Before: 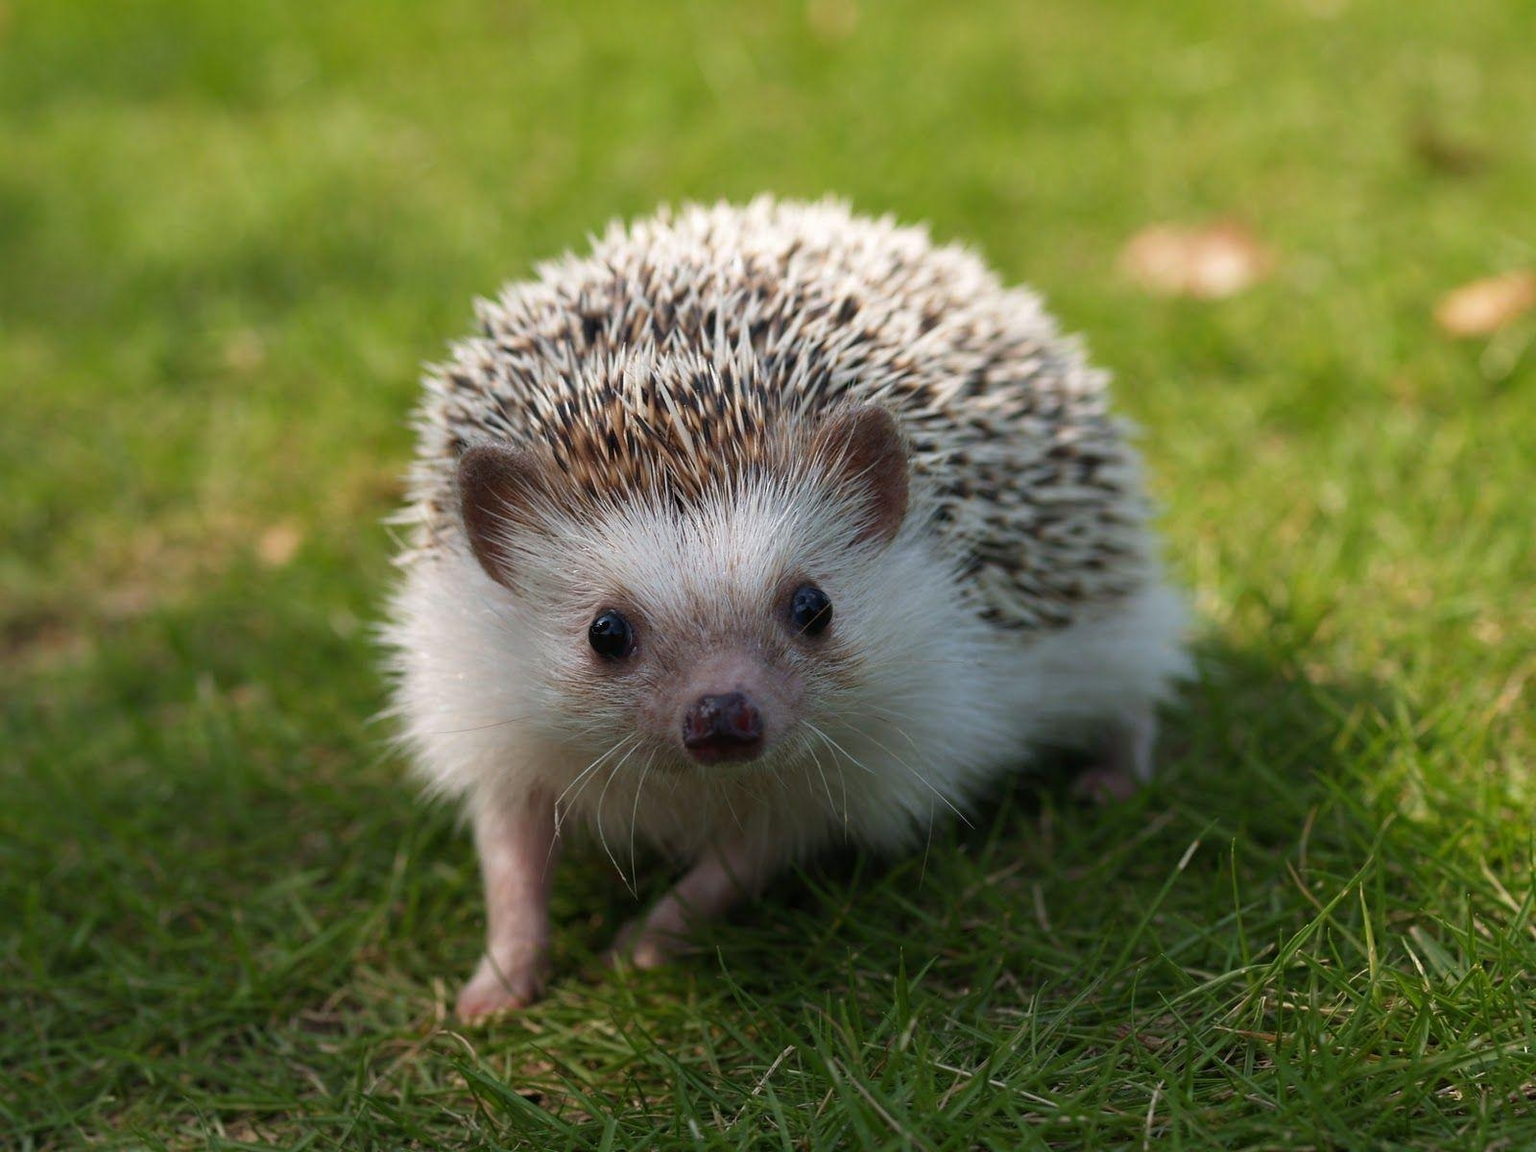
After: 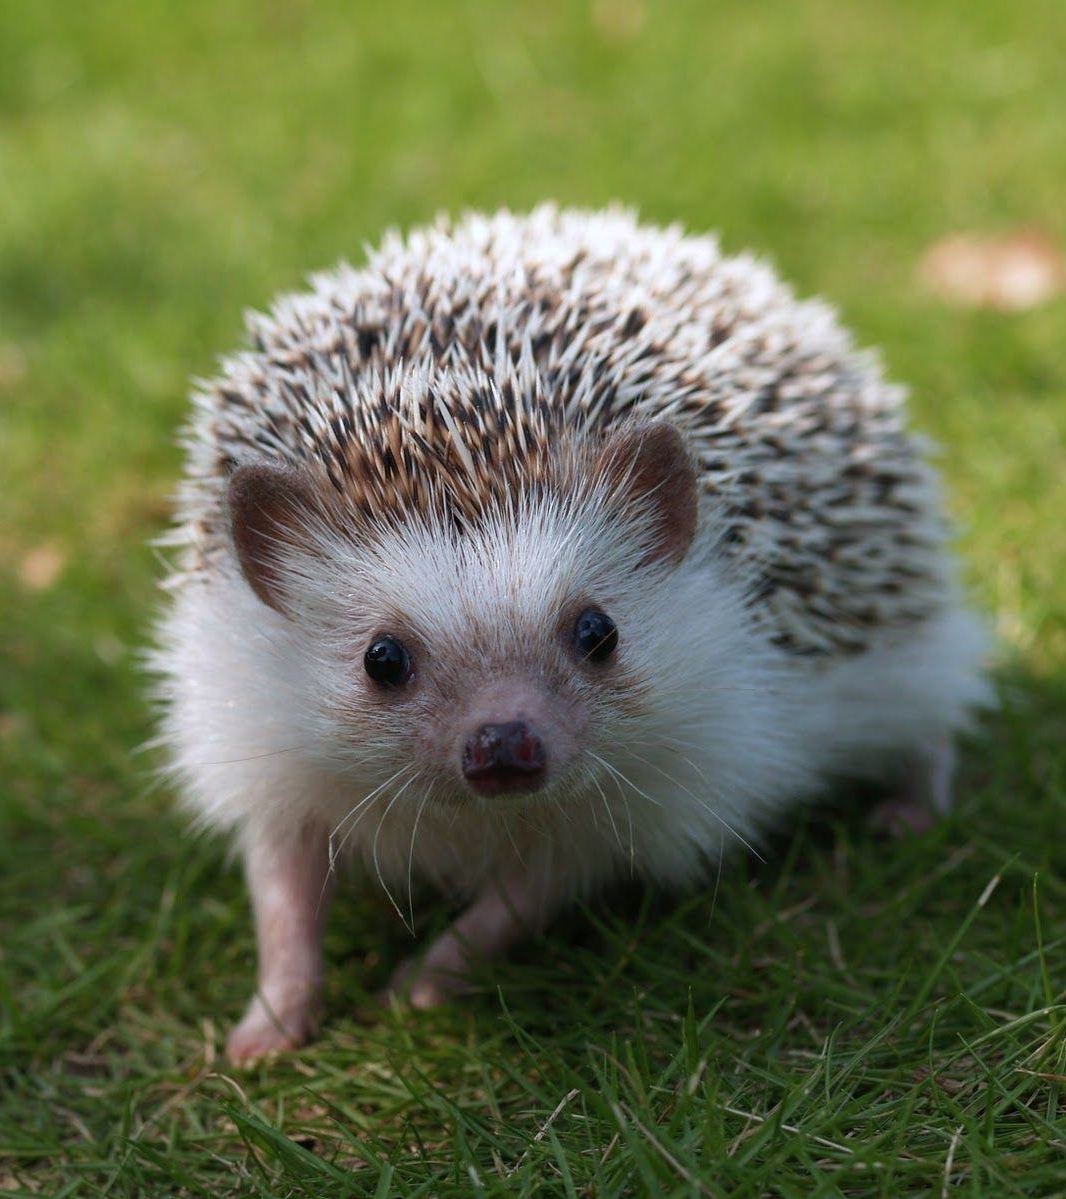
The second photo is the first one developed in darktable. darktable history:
crop and rotate: left 15.572%, right 17.745%
color correction: highlights a* -0.661, highlights b* -8.84
